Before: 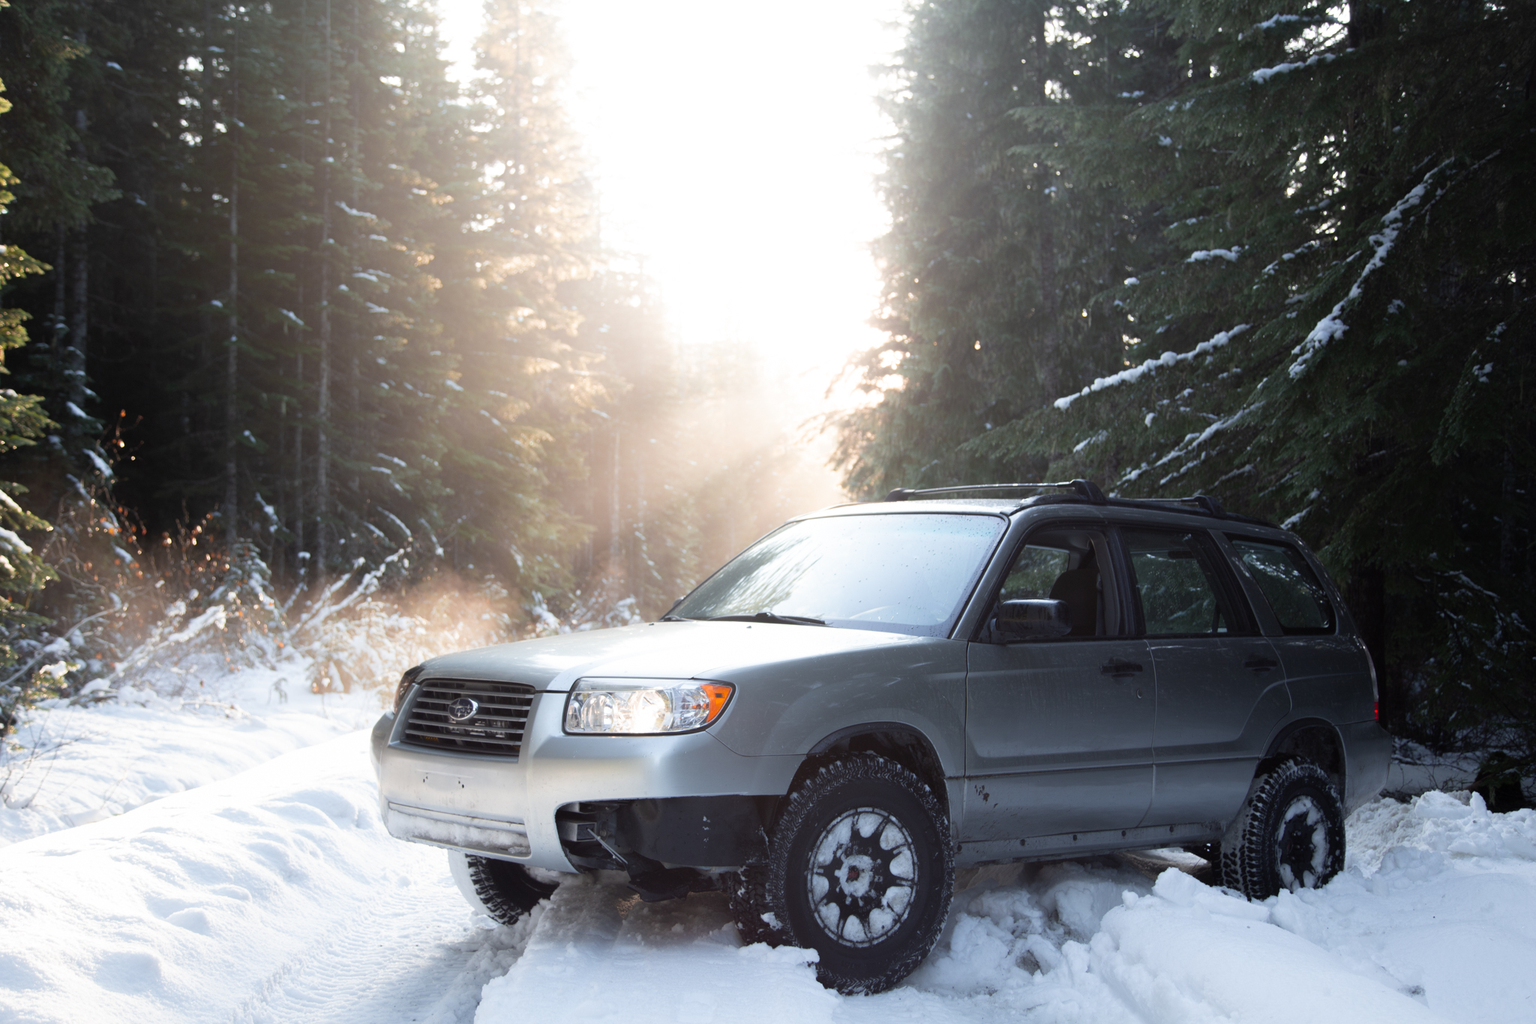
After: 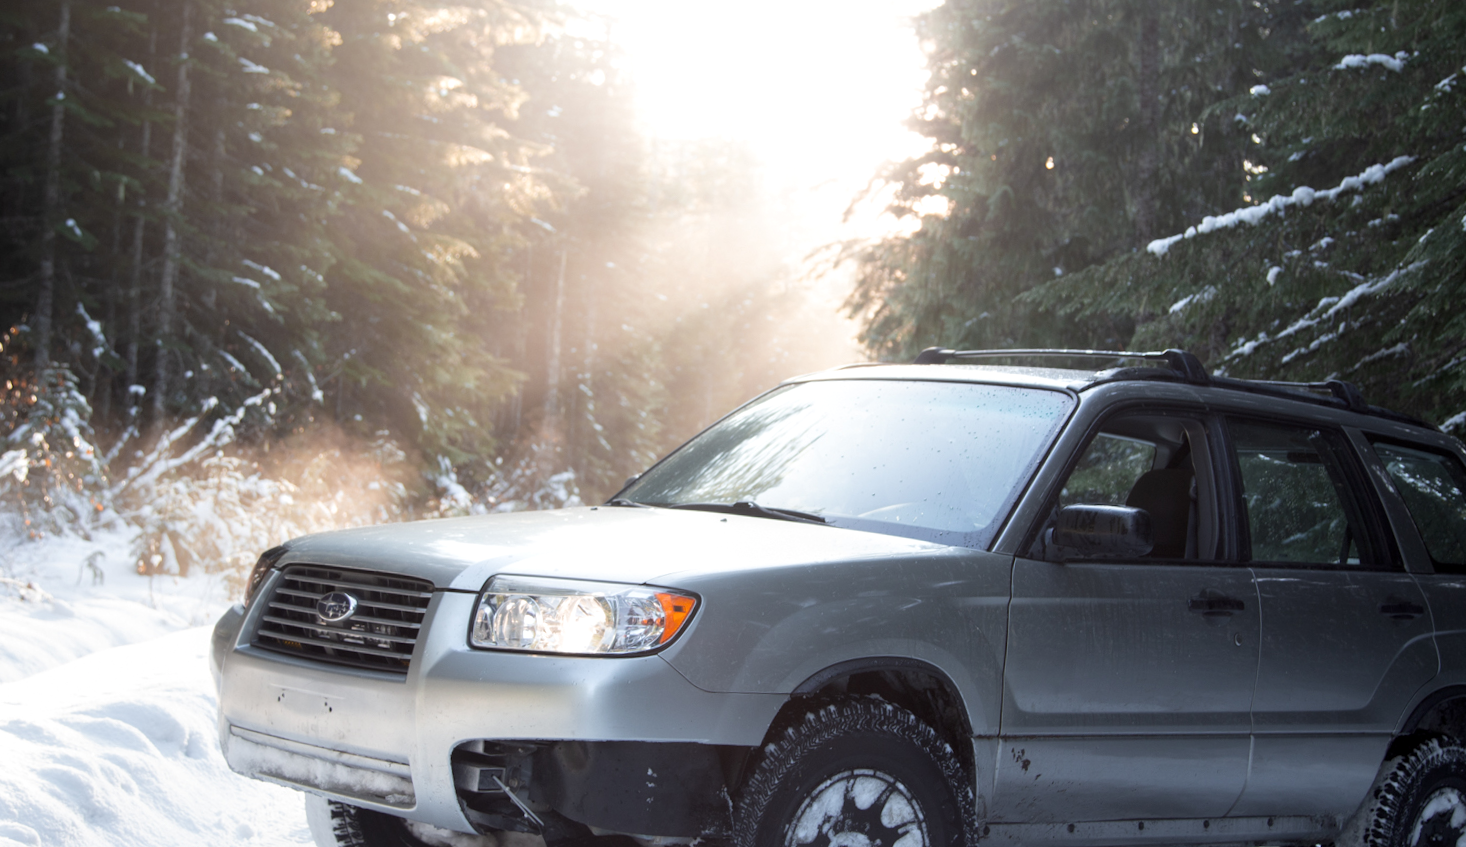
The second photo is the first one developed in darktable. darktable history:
local contrast: on, module defaults
white balance: red 1, blue 1
crop and rotate: angle -3.37°, left 9.79%, top 20.73%, right 12.42%, bottom 11.82%
